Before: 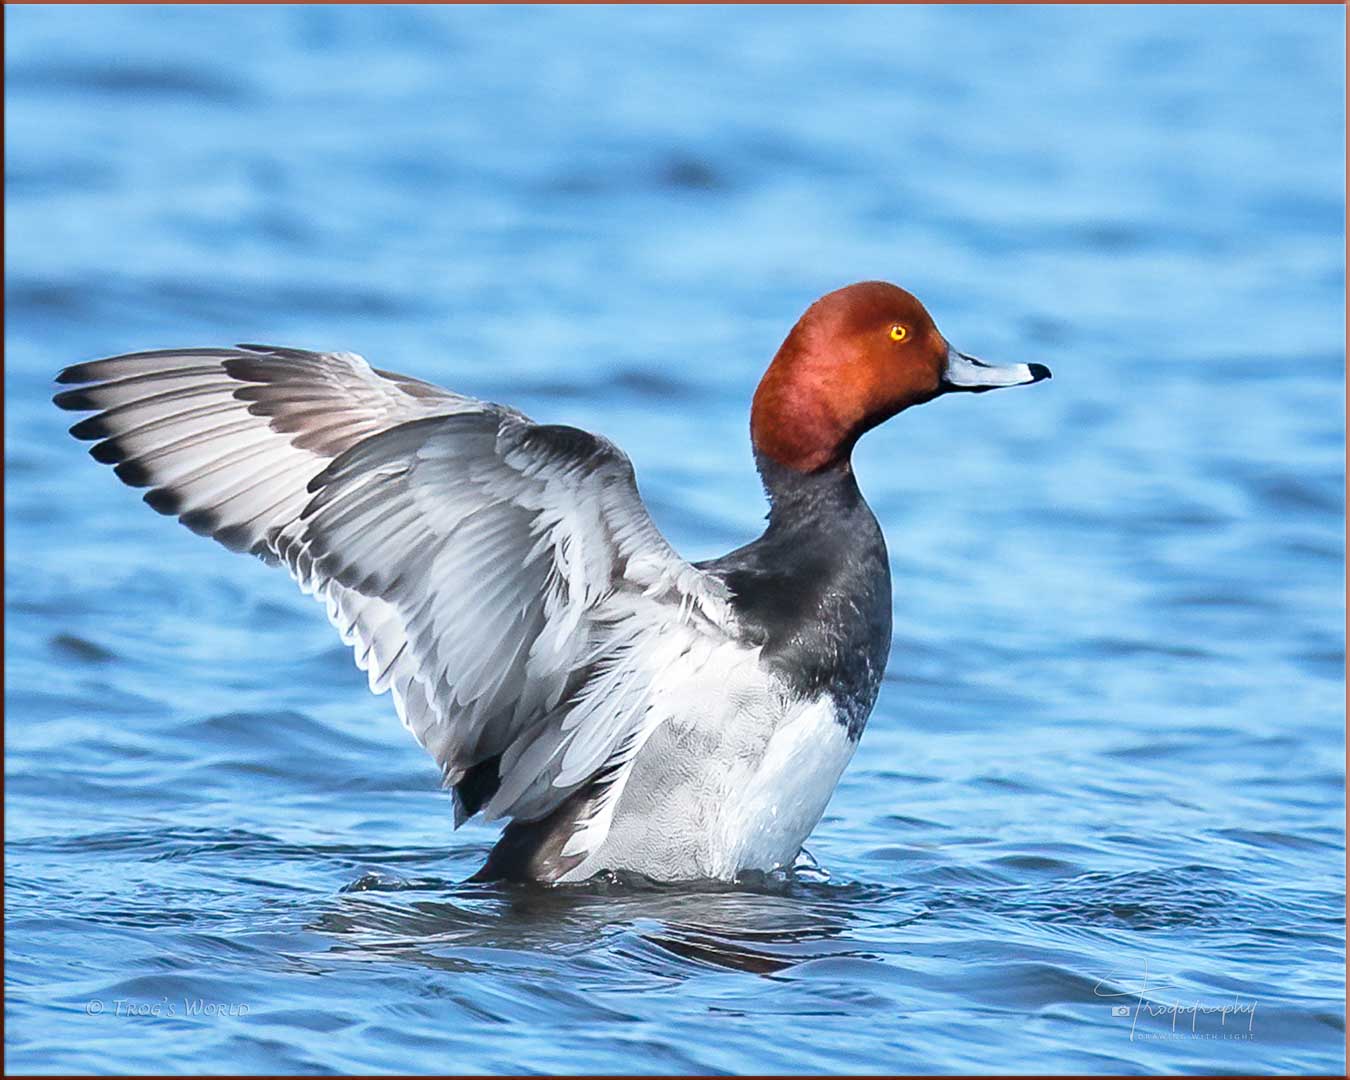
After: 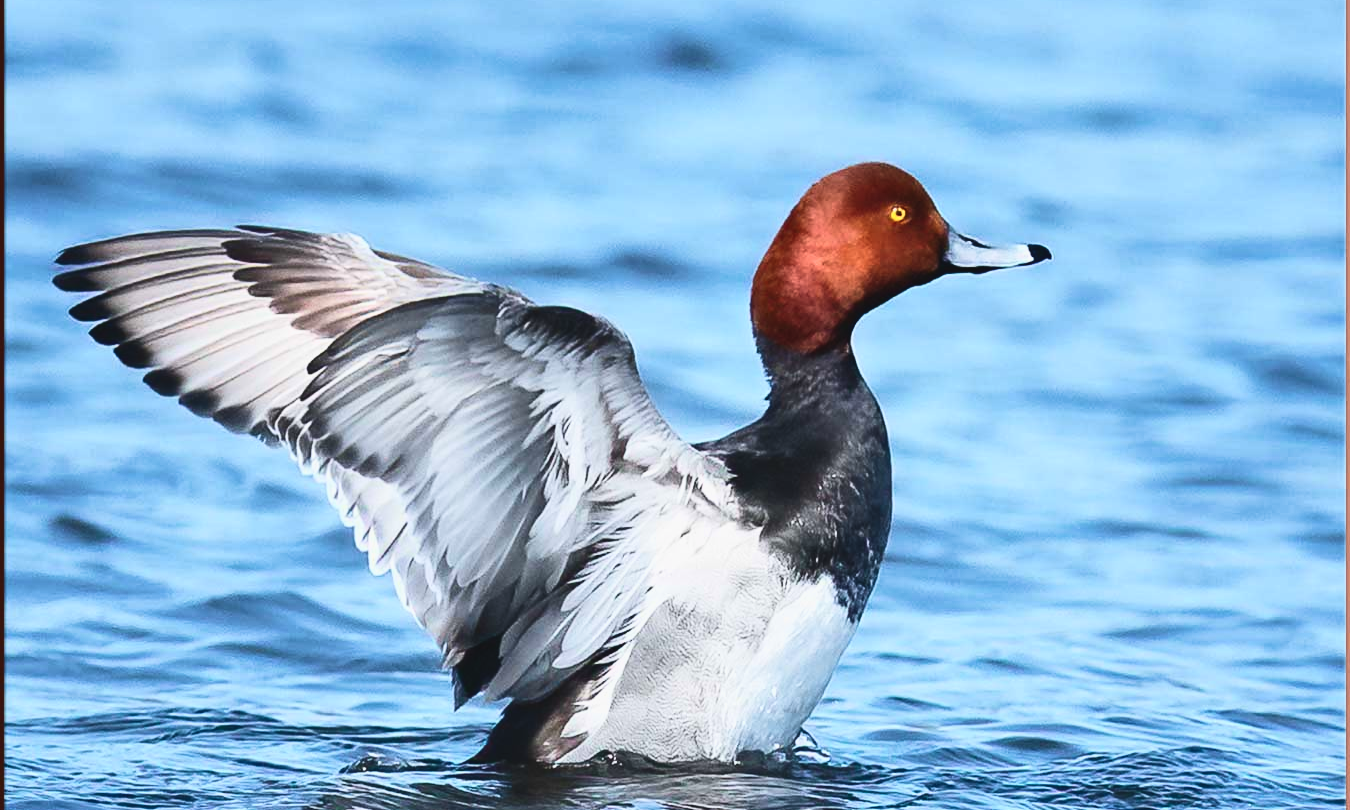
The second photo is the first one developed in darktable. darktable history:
crop: top 11.038%, bottom 13.962%
exposure: black level correction -0.014, exposure -0.193 EV, compensate highlight preservation false
contrast brightness saturation: contrast 0.28
velvia: on, module defaults
